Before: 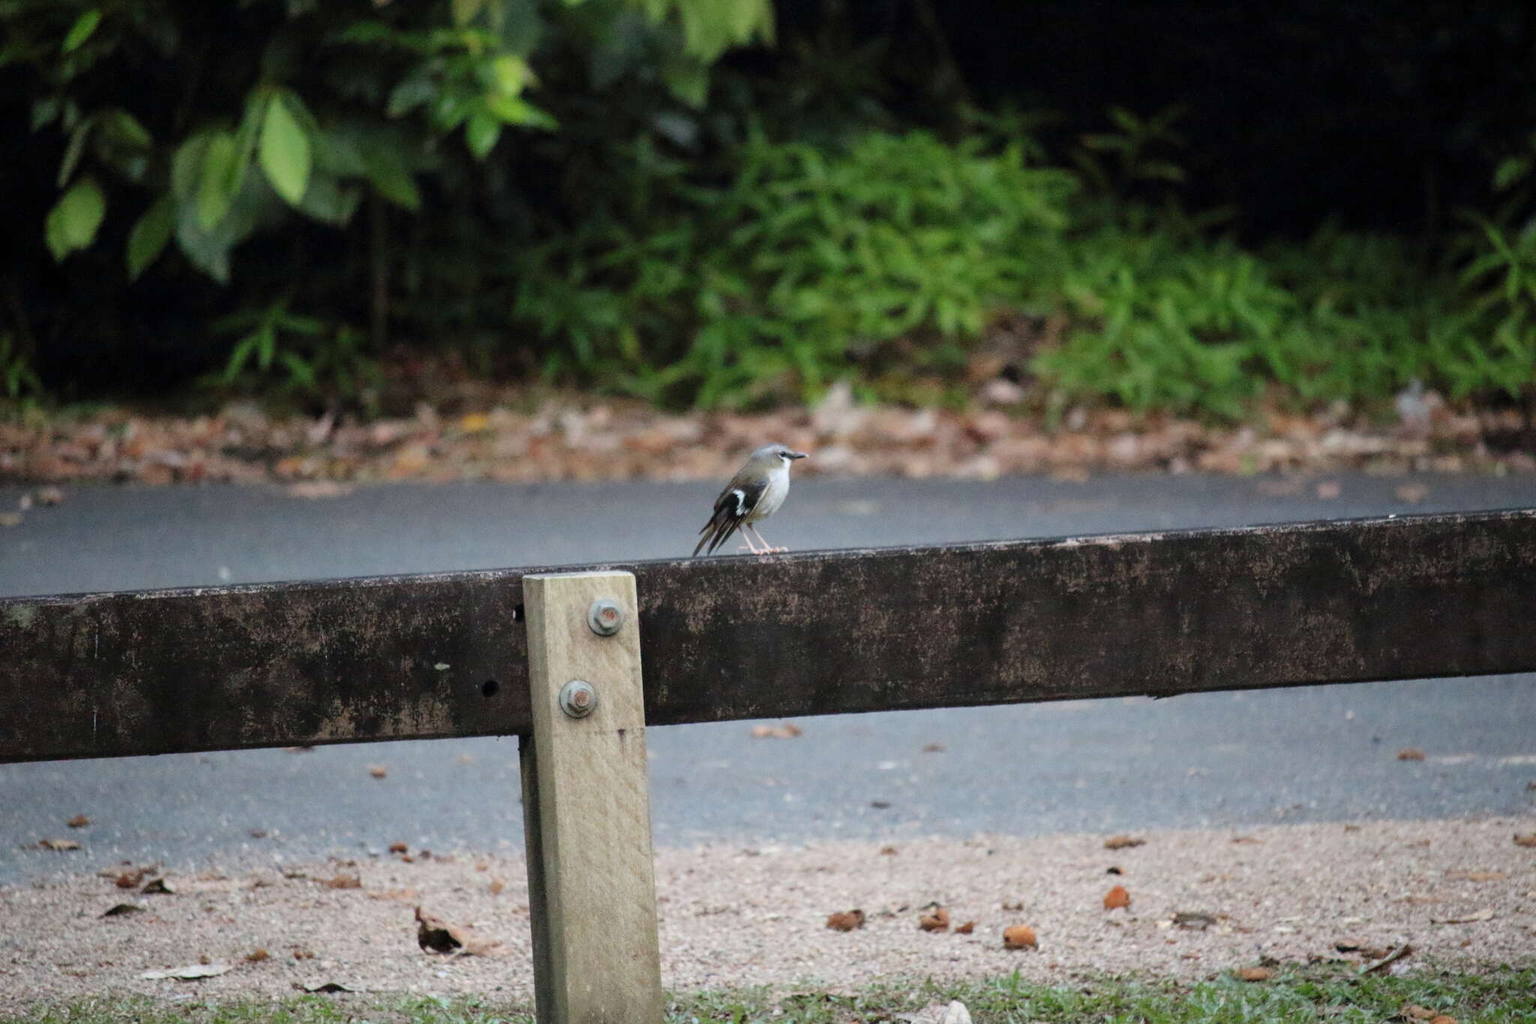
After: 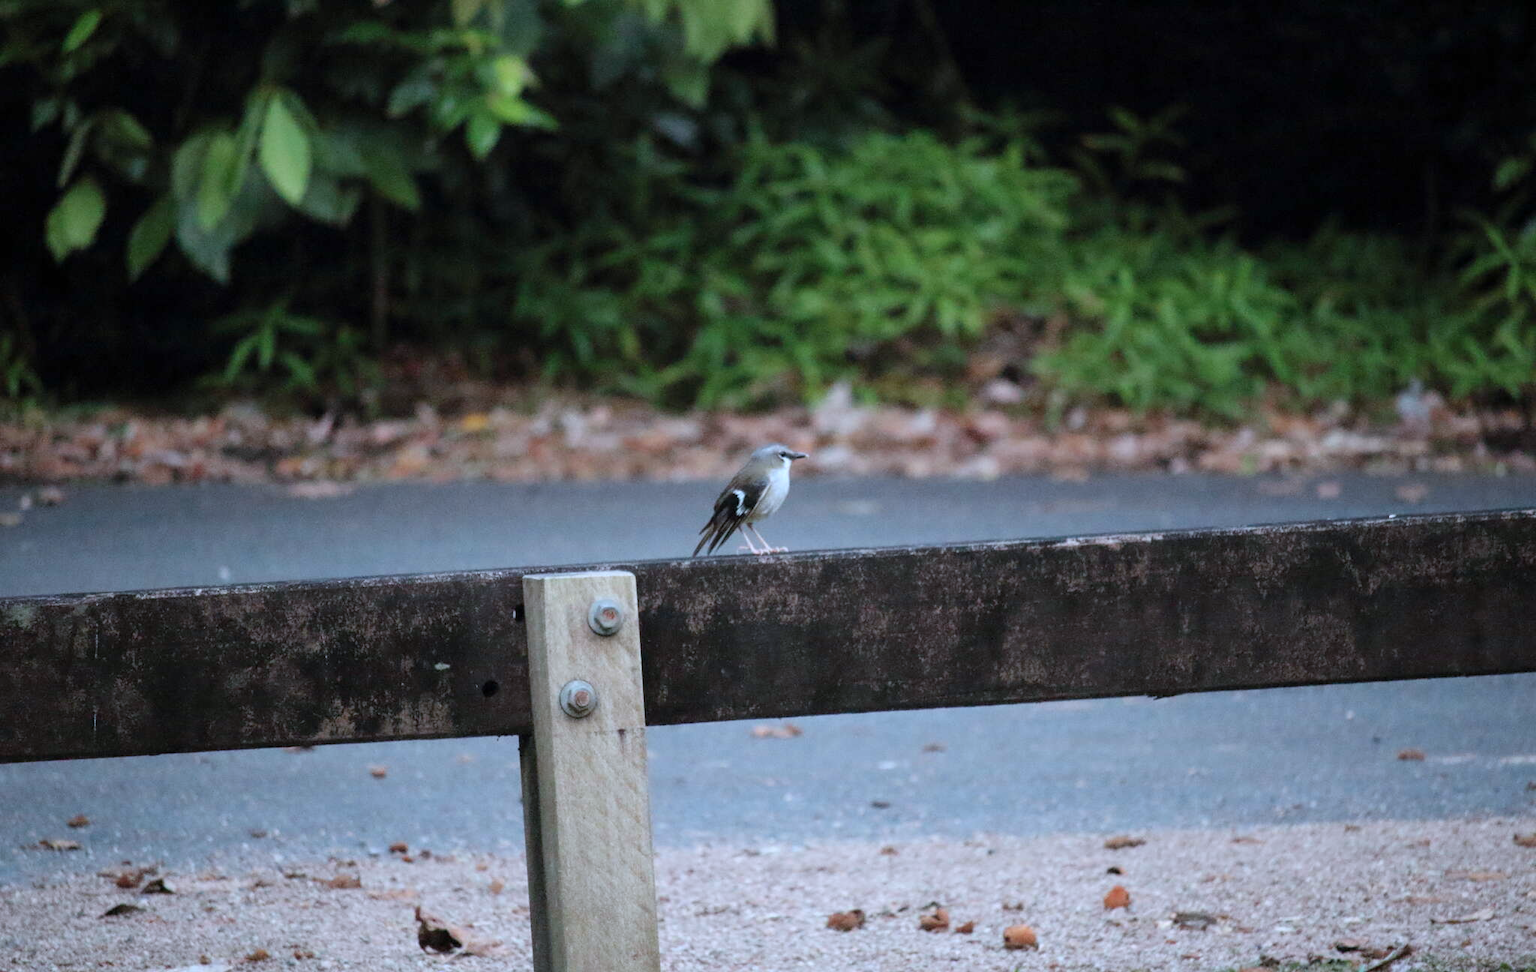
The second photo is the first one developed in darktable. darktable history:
crop and rotate: top 0.003%, bottom 5.051%
color correction: highlights a* -1.97, highlights b* -18.36
